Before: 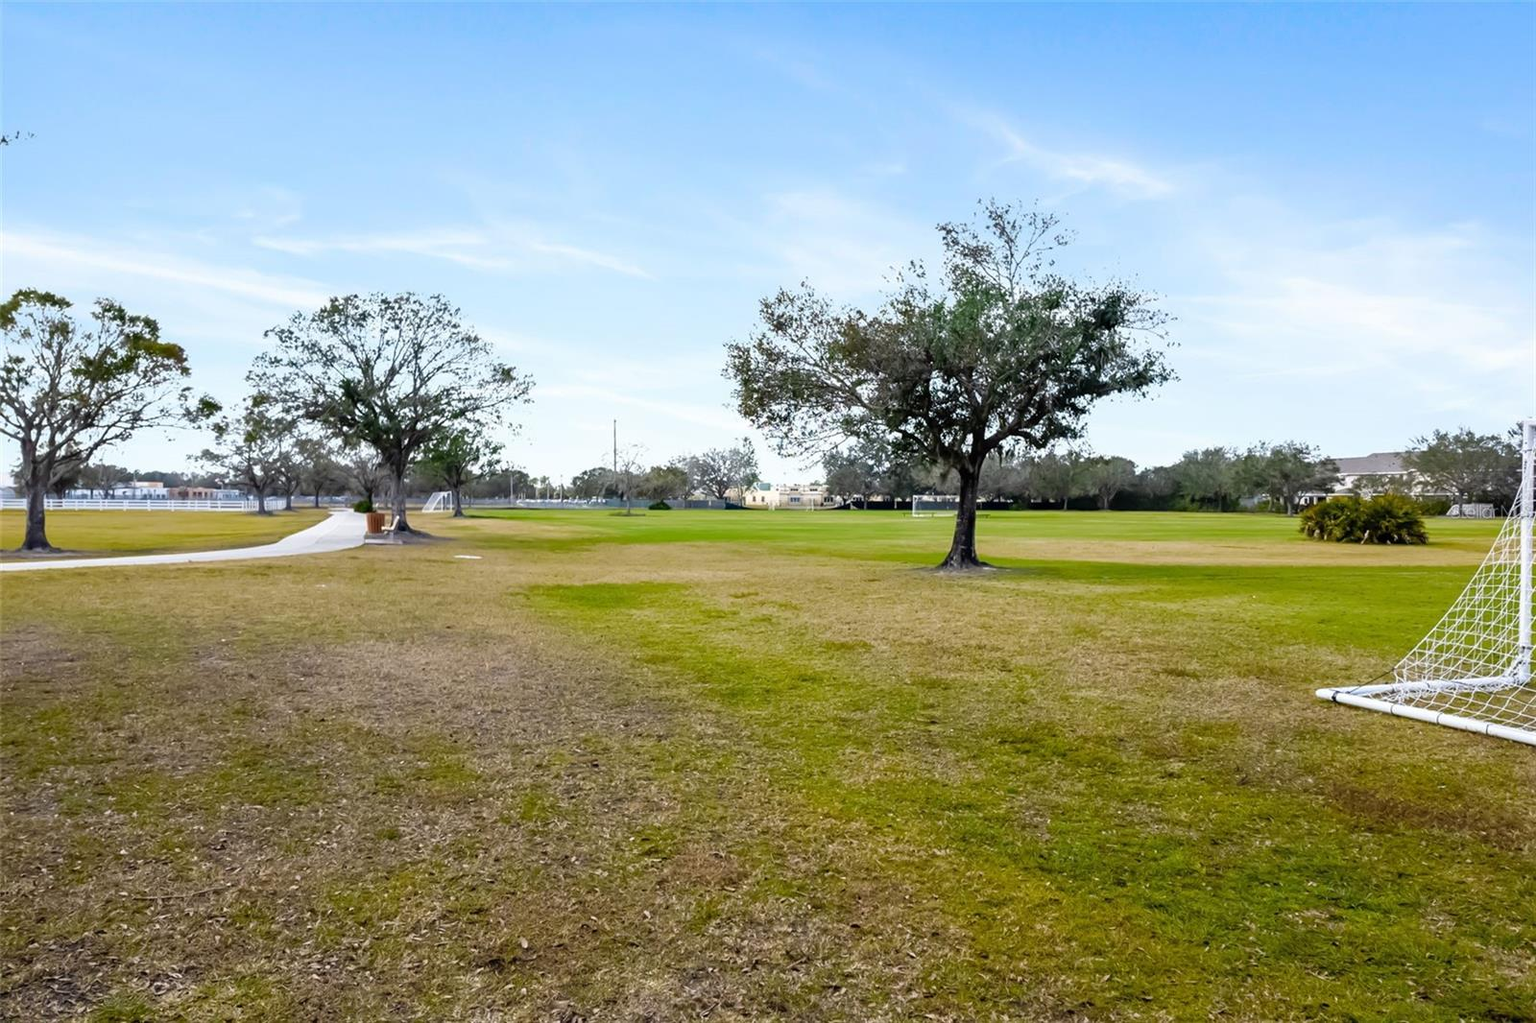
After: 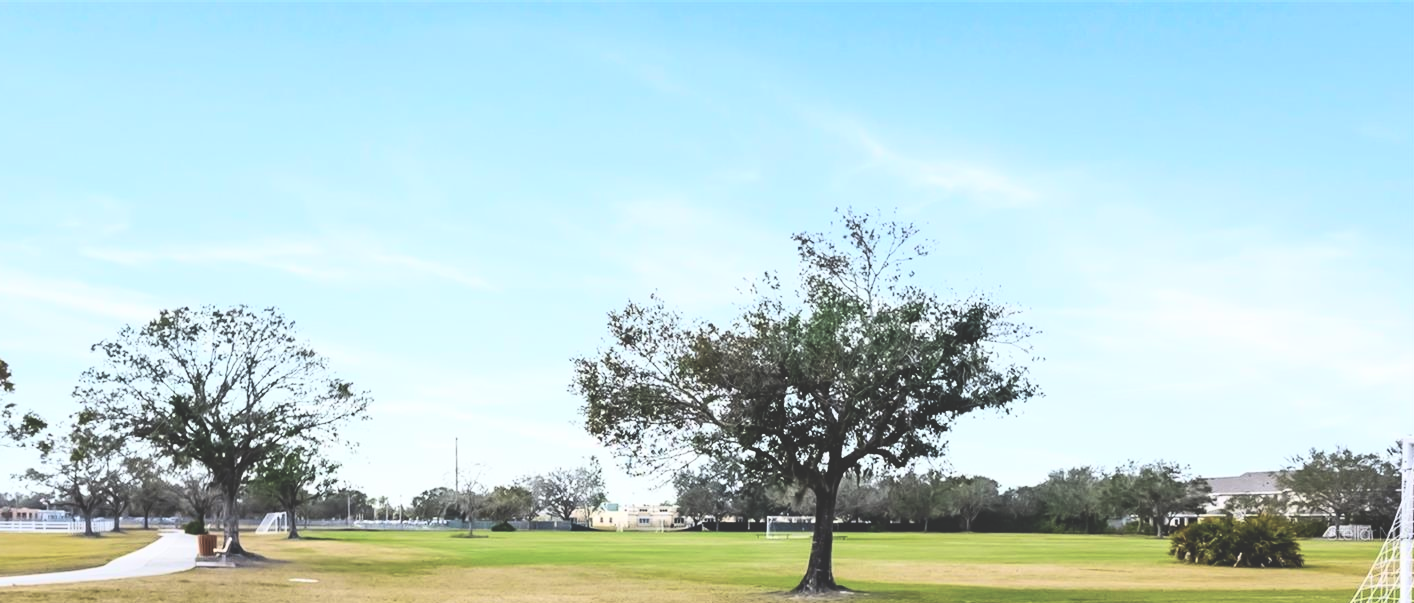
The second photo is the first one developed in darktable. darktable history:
contrast brightness saturation: contrast 0.338, brightness -0.072, saturation 0.173
crop and rotate: left 11.586%, bottom 43.371%
exposure: black level correction -0.087, compensate highlight preservation false
